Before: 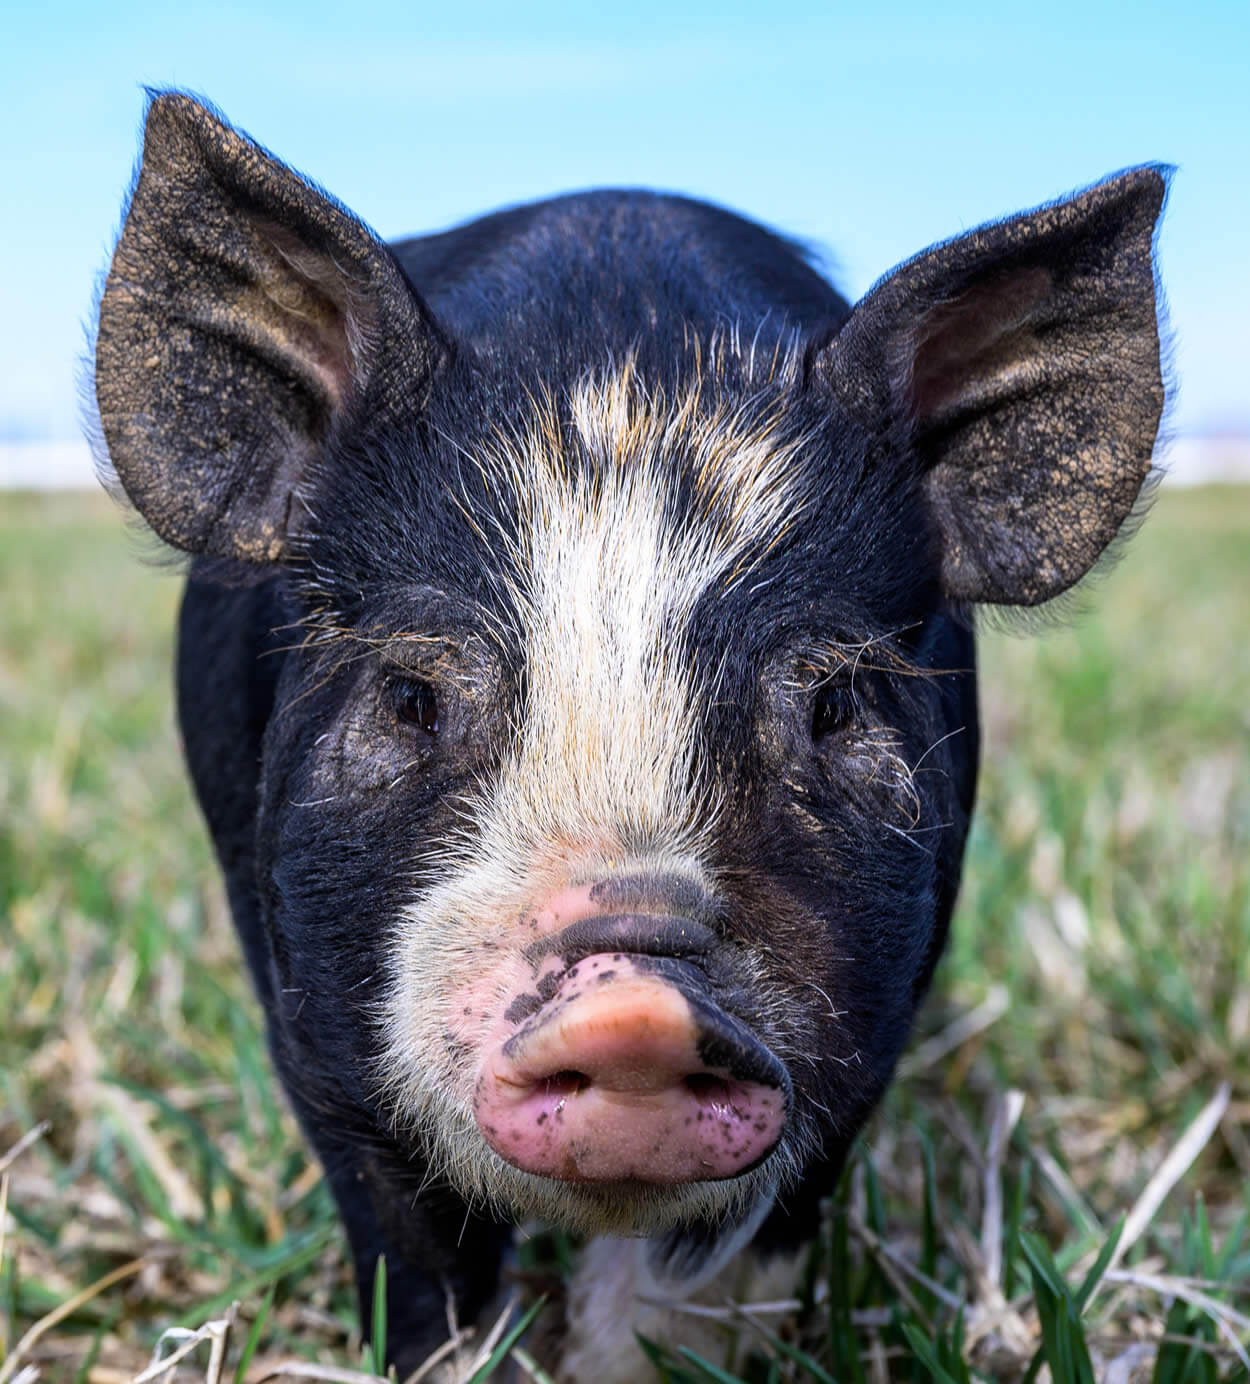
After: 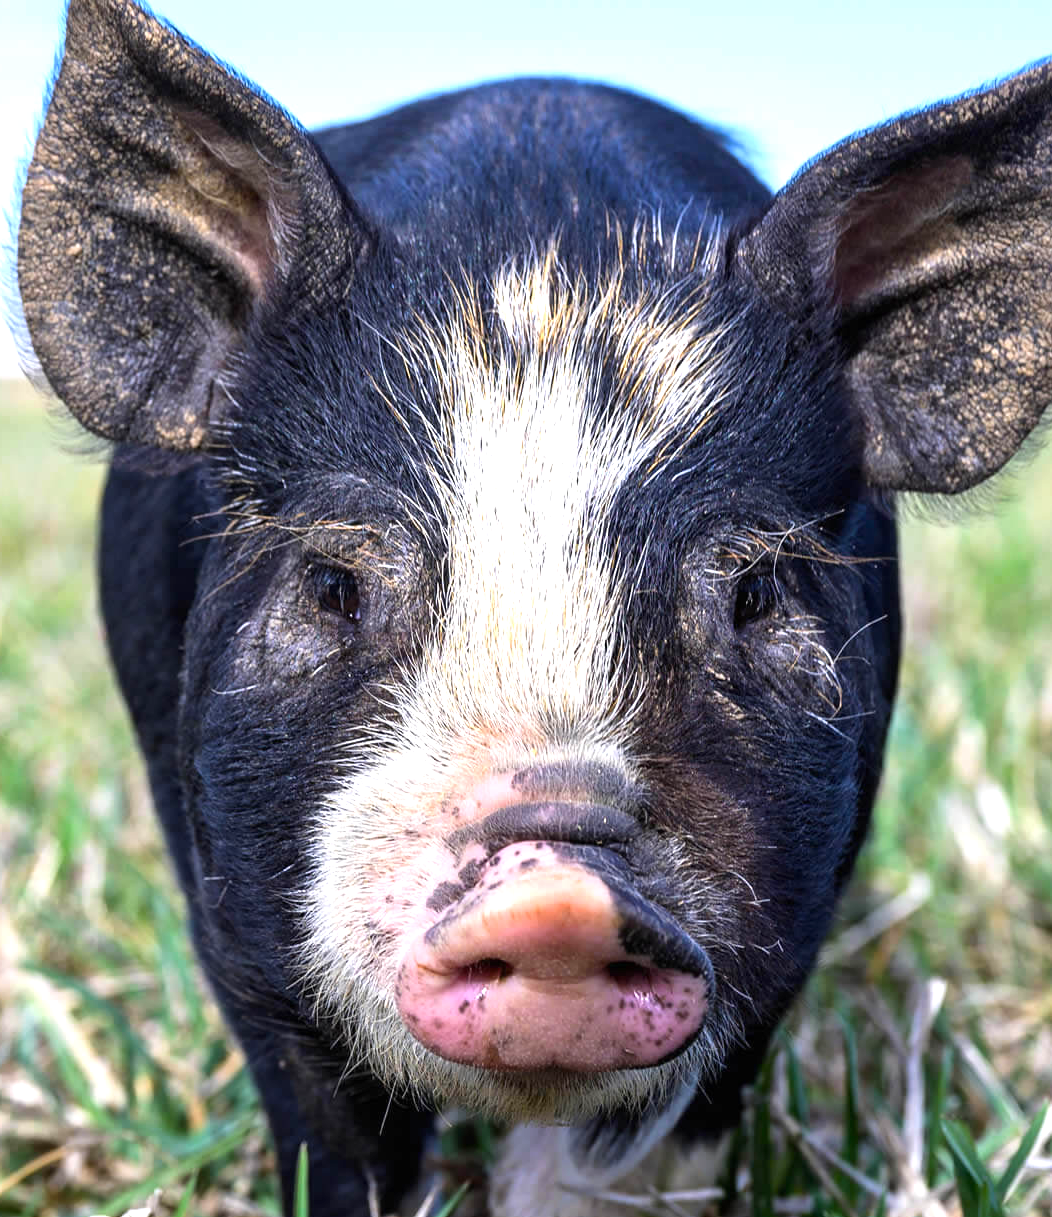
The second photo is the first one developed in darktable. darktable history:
crop: left 6.282%, top 8.107%, right 9.535%, bottom 3.949%
exposure: black level correction 0, exposure 0.693 EV, compensate exposure bias true, compensate highlight preservation false
